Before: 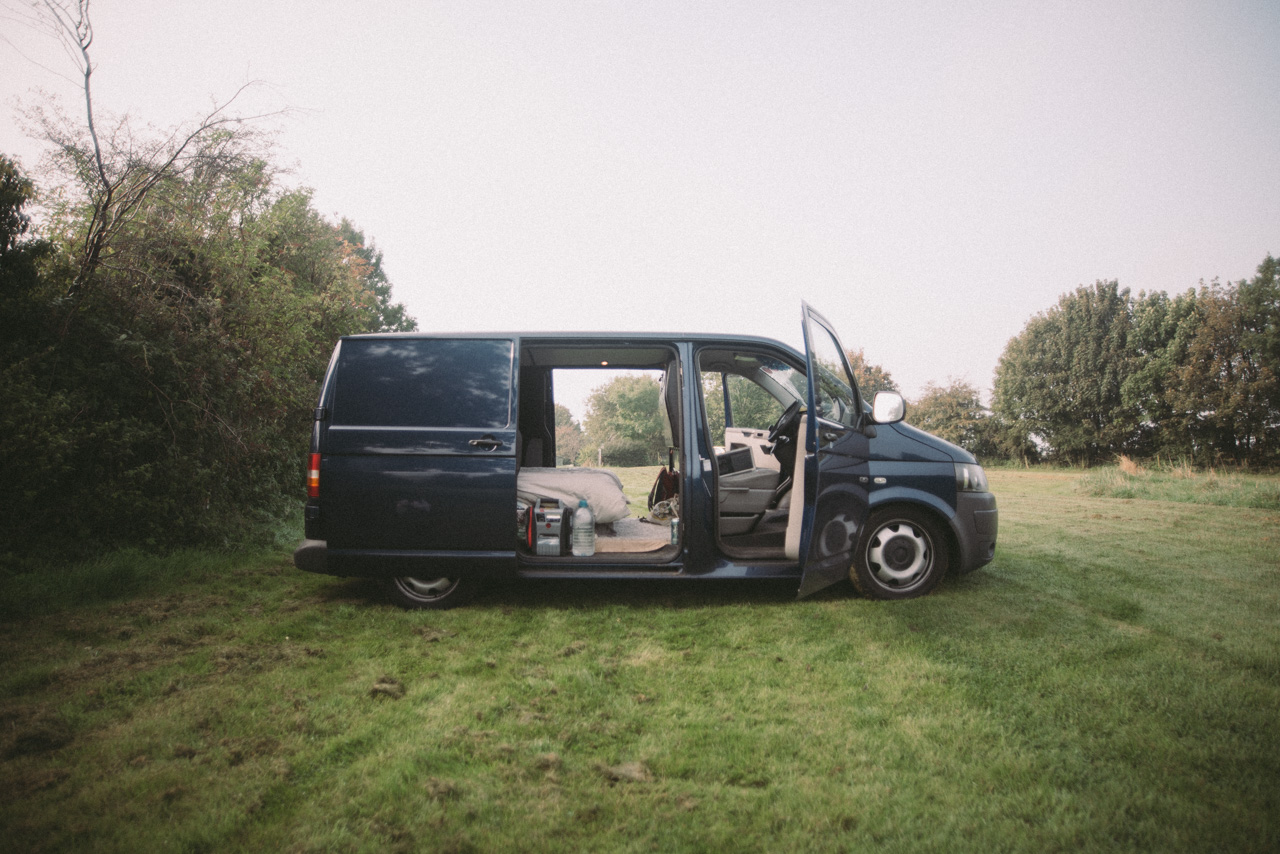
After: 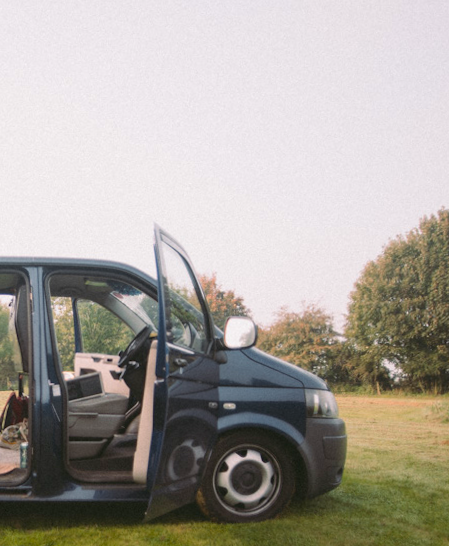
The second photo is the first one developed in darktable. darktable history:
color zones: curves: ch1 [(0.24, 0.629) (0.75, 0.5)]; ch2 [(0.255, 0.454) (0.745, 0.491)], mix 102.12%
crop and rotate: left 49.936%, top 10.094%, right 13.136%, bottom 24.256%
rotate and perspective: rotation 0.074°, lens shift (vertical) 0.096, lens shift (horizontal) -0.041, crop left 0.043, crop right 0.952, crop top 0.024, crop bottom 0.979
